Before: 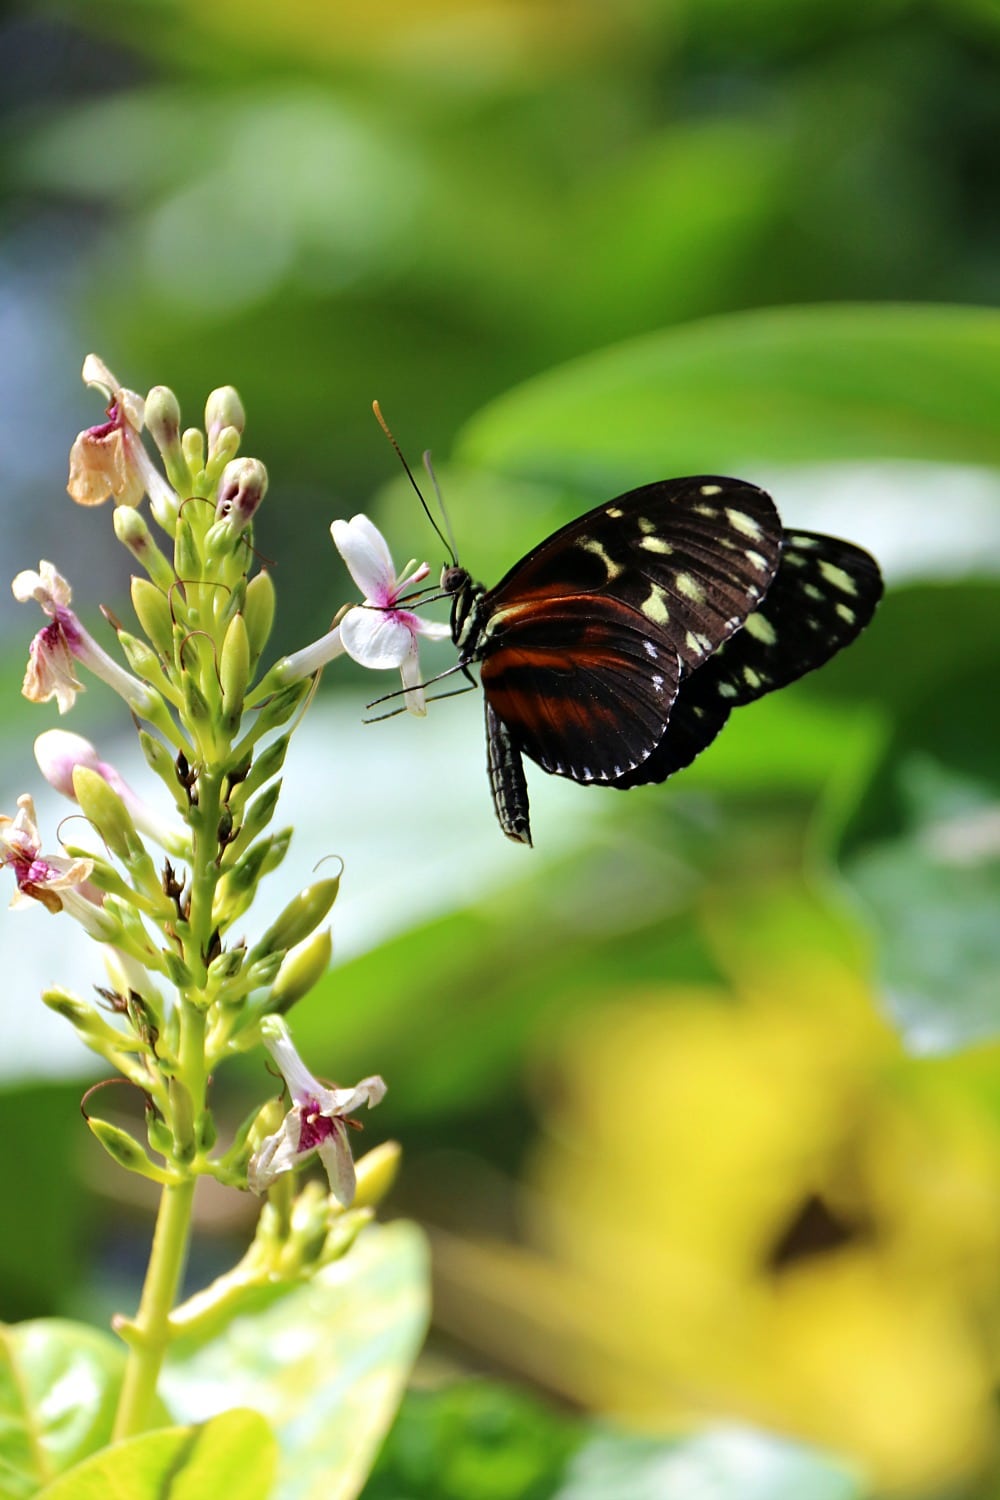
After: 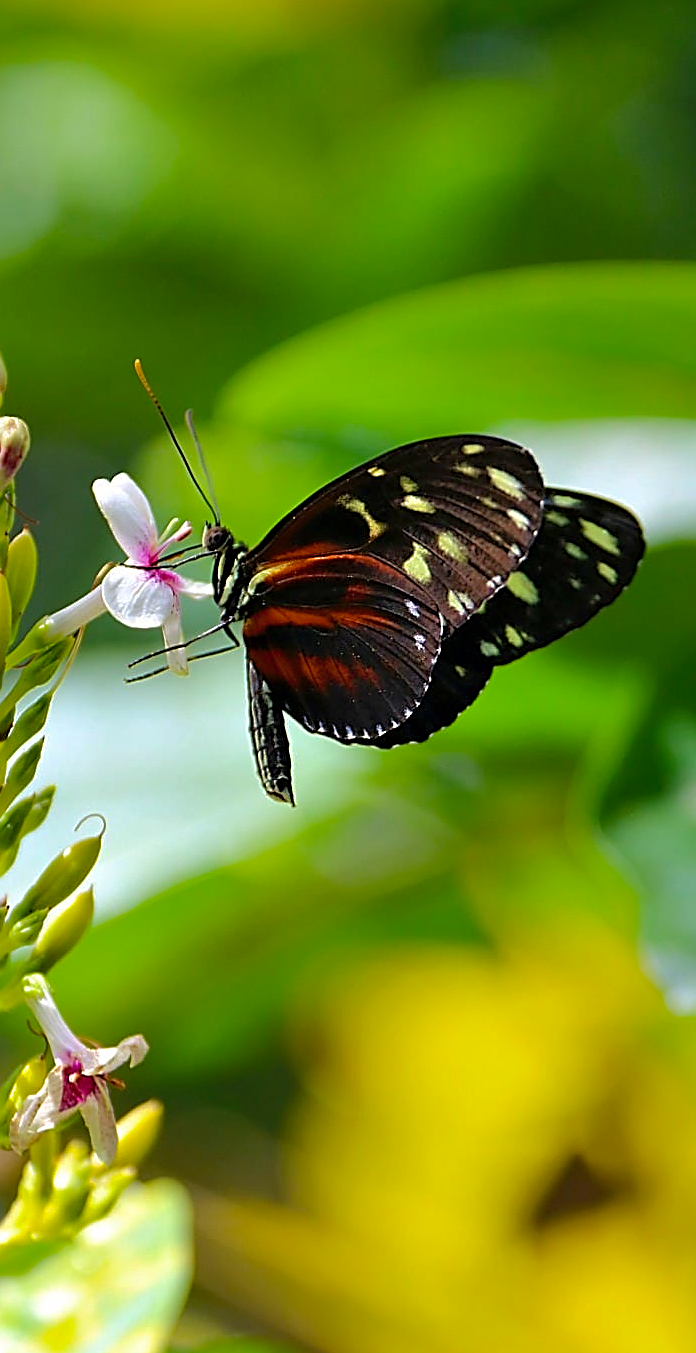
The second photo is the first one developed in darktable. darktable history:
crop and rotate: left 23.848%, top 2.799%, right 6.473%, bottom 6.938%
color balance rgb: shadows lift › chroma 0.831%, shadows lift › hue 111.79°, highlights gain › chroma 0.117%, highlights gain › hue 331.97°, perceptual saturation grading › global saturation 25.461%, global vibrance 20%
sharpen: amount 1.003
shadows and highlights: on, module defaults
